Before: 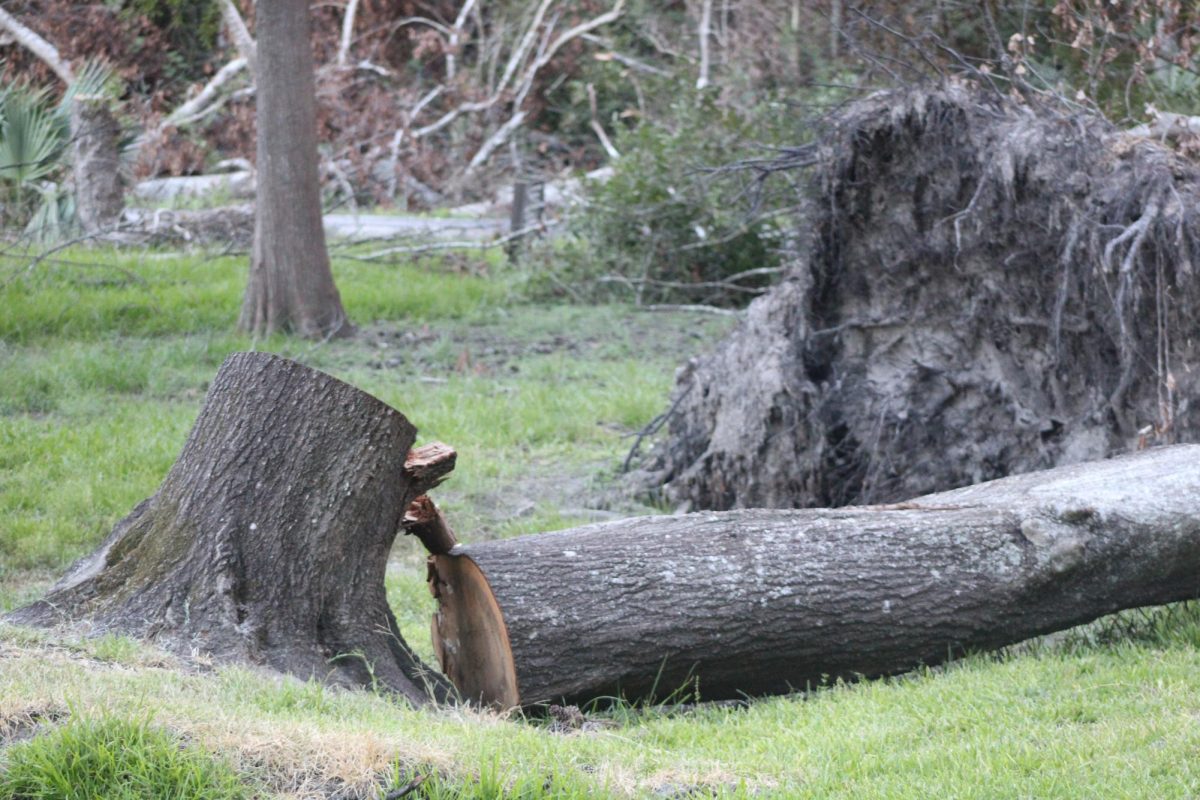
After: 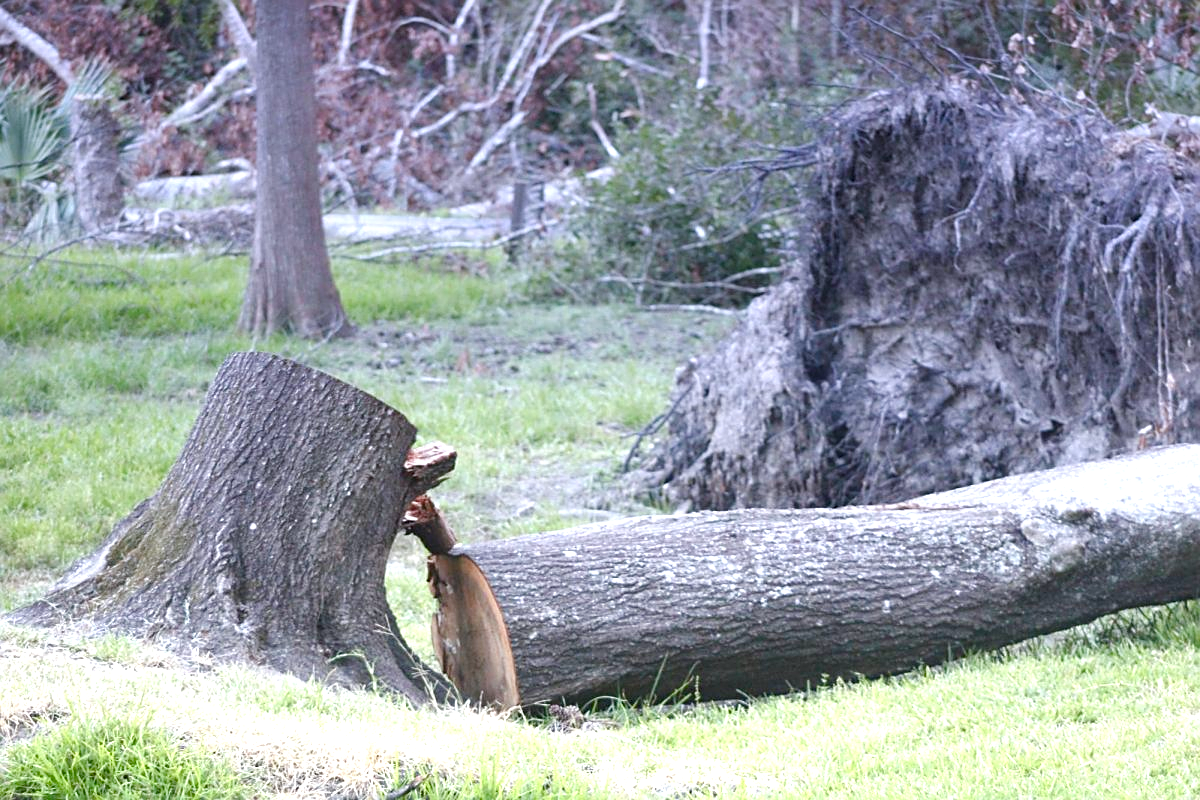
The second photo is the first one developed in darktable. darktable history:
color balance rgb: perceptual saturation grading › global saturation 20%, perceptual saturation grading › highlights -50%, perceptual saturation grading › shadows 30%, perceptual brilliance grading › global brilliance 10%, perceptual brilliance grading › shadows 15%
graduated density: hue 238.83°, saturation 50%
sharpen: on, module defaults
exposure: black level correction 0, exposure 0.5 EV, compensate highlight preservation false
